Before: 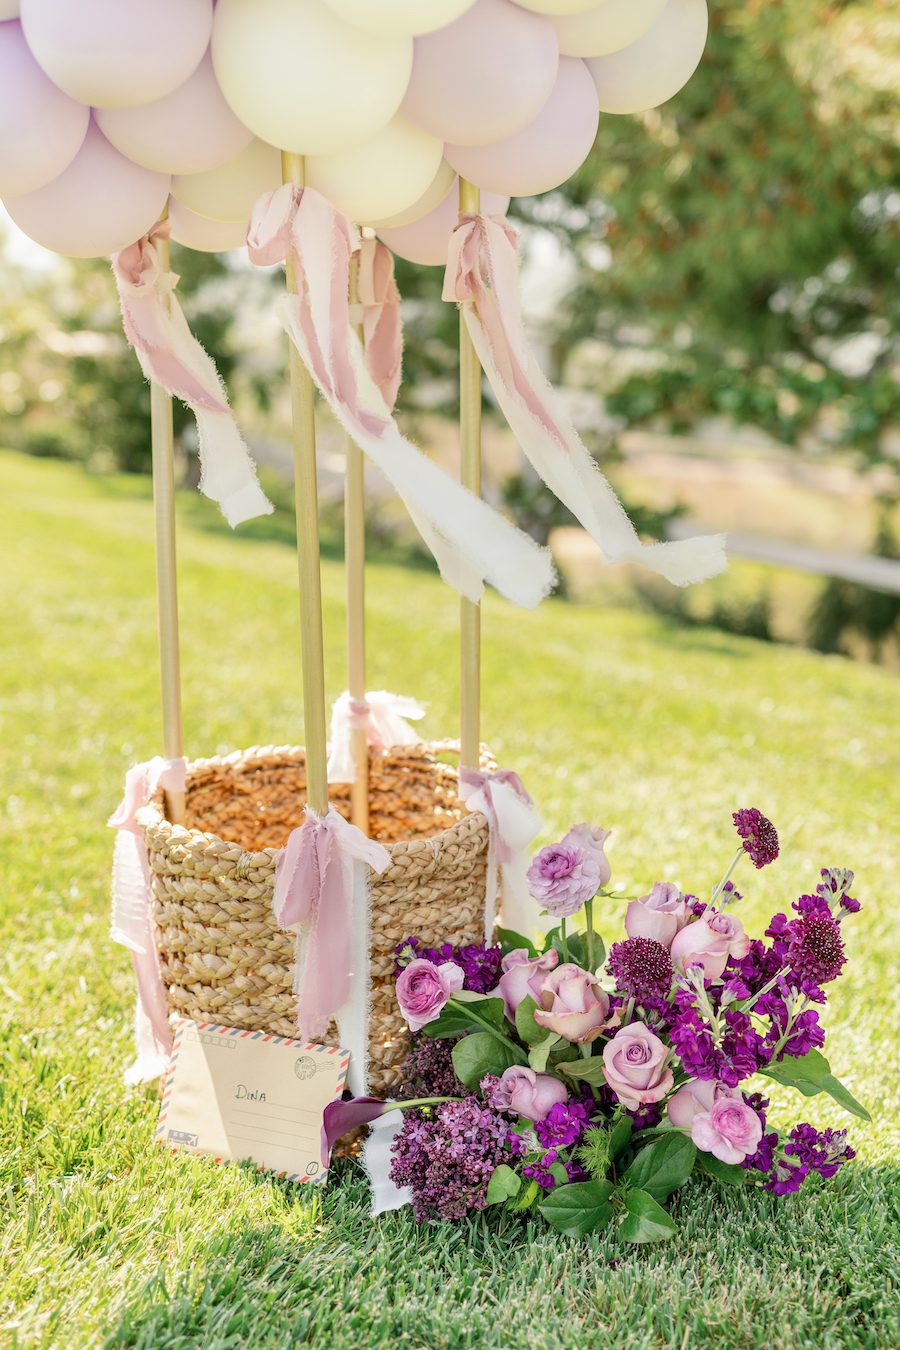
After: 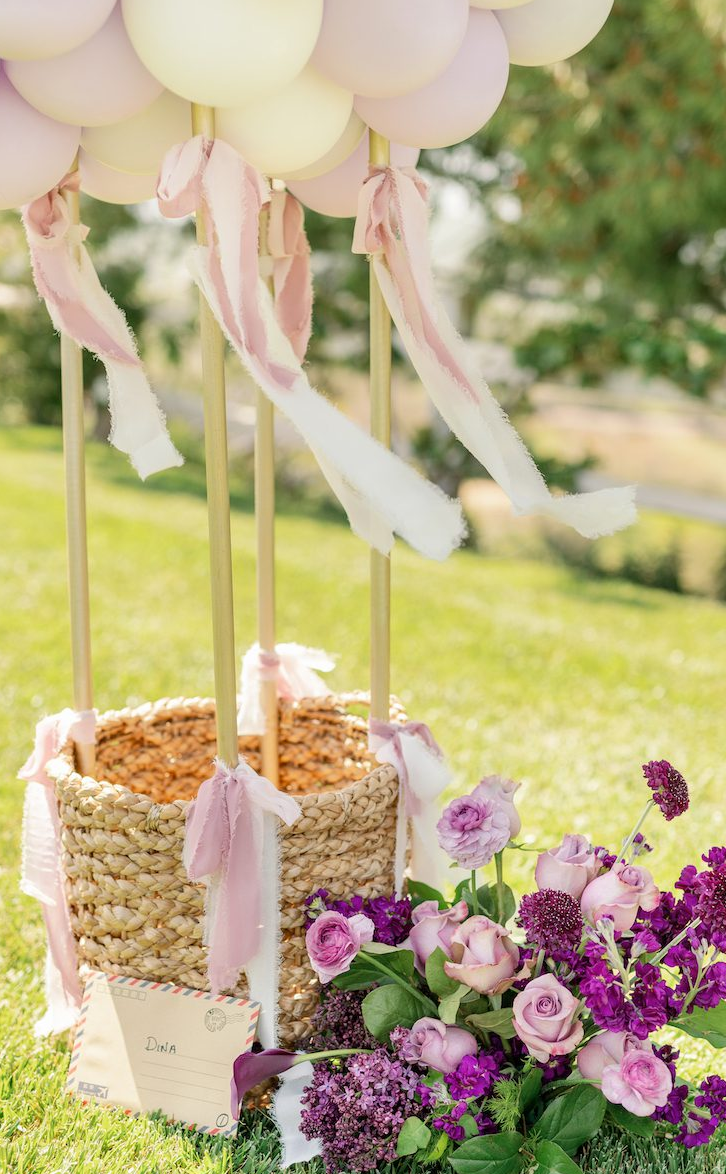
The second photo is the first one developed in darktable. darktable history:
crop: left 10.019%, top 3.581%, right 9.208%, bottom 9.404%
